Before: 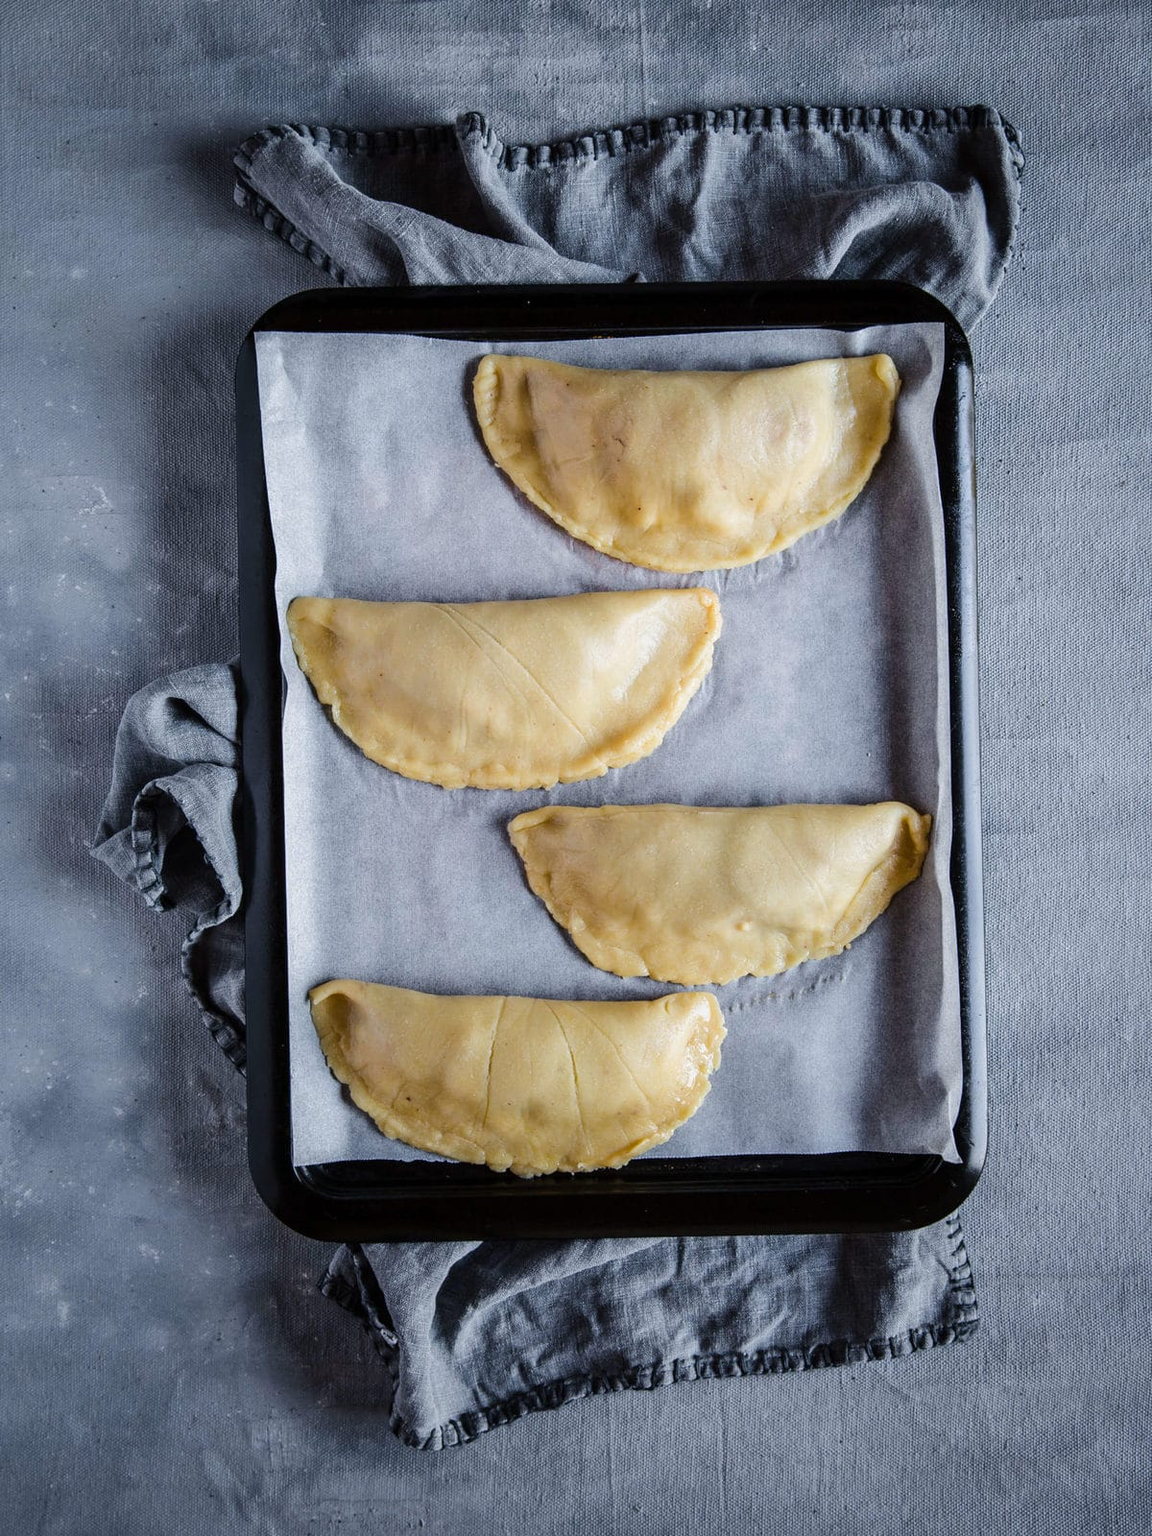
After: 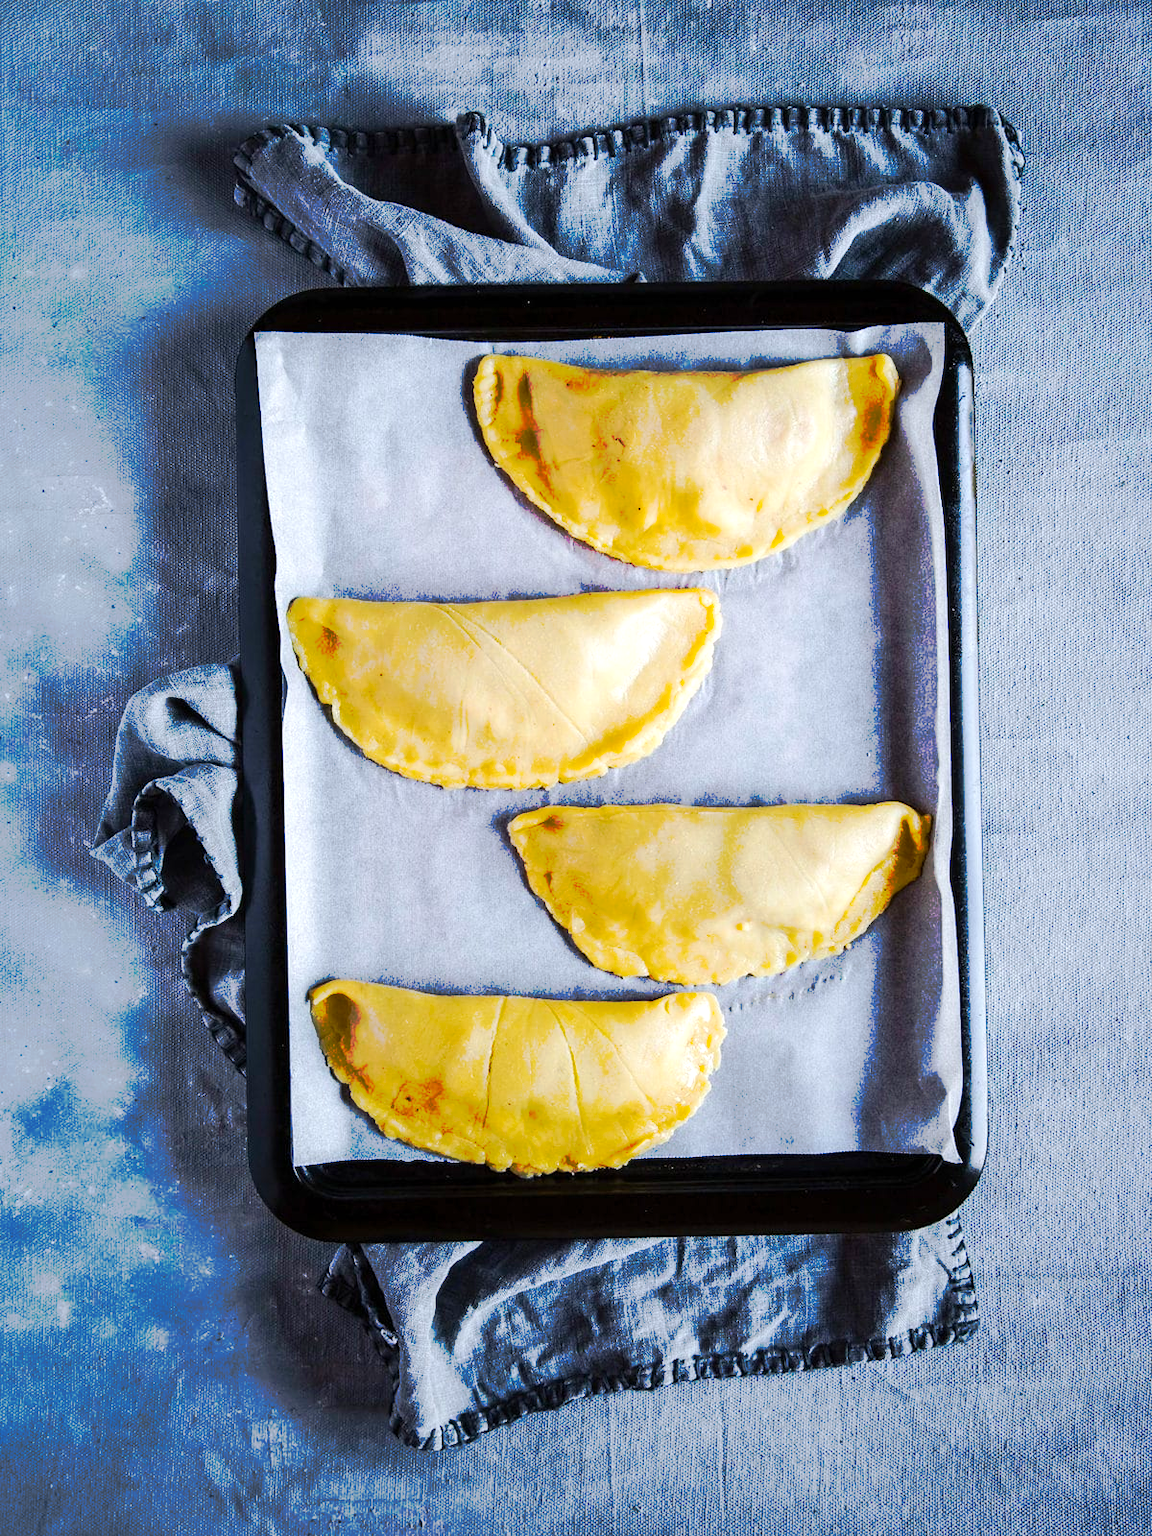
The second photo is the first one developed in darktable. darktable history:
color balance rgb: perceptual saturation grading › global saturation 36%, perceptual brilliance grading › global brilliance 10%, global vibrance 20%
tone curve: curves: ch0 [(0, 0) (0.003, 0.003) (0.011, 0.011) (0.025, 0.024) (0.044, 0.043) (0.069, 0.067) (0.1, 0.096) (0.136, 0.131) (0.177, 0.171) (0.224, 0.216) (0.277, 0.267) (0.335, 0.323) (0.399, 0.384) (0.468, 0.451) (0.543, 0.678) (0.623, 0.734) (0.709, 0.795) (0.801, 0.859) (0.898, 0.928) (1, 1)], preserve colors none
